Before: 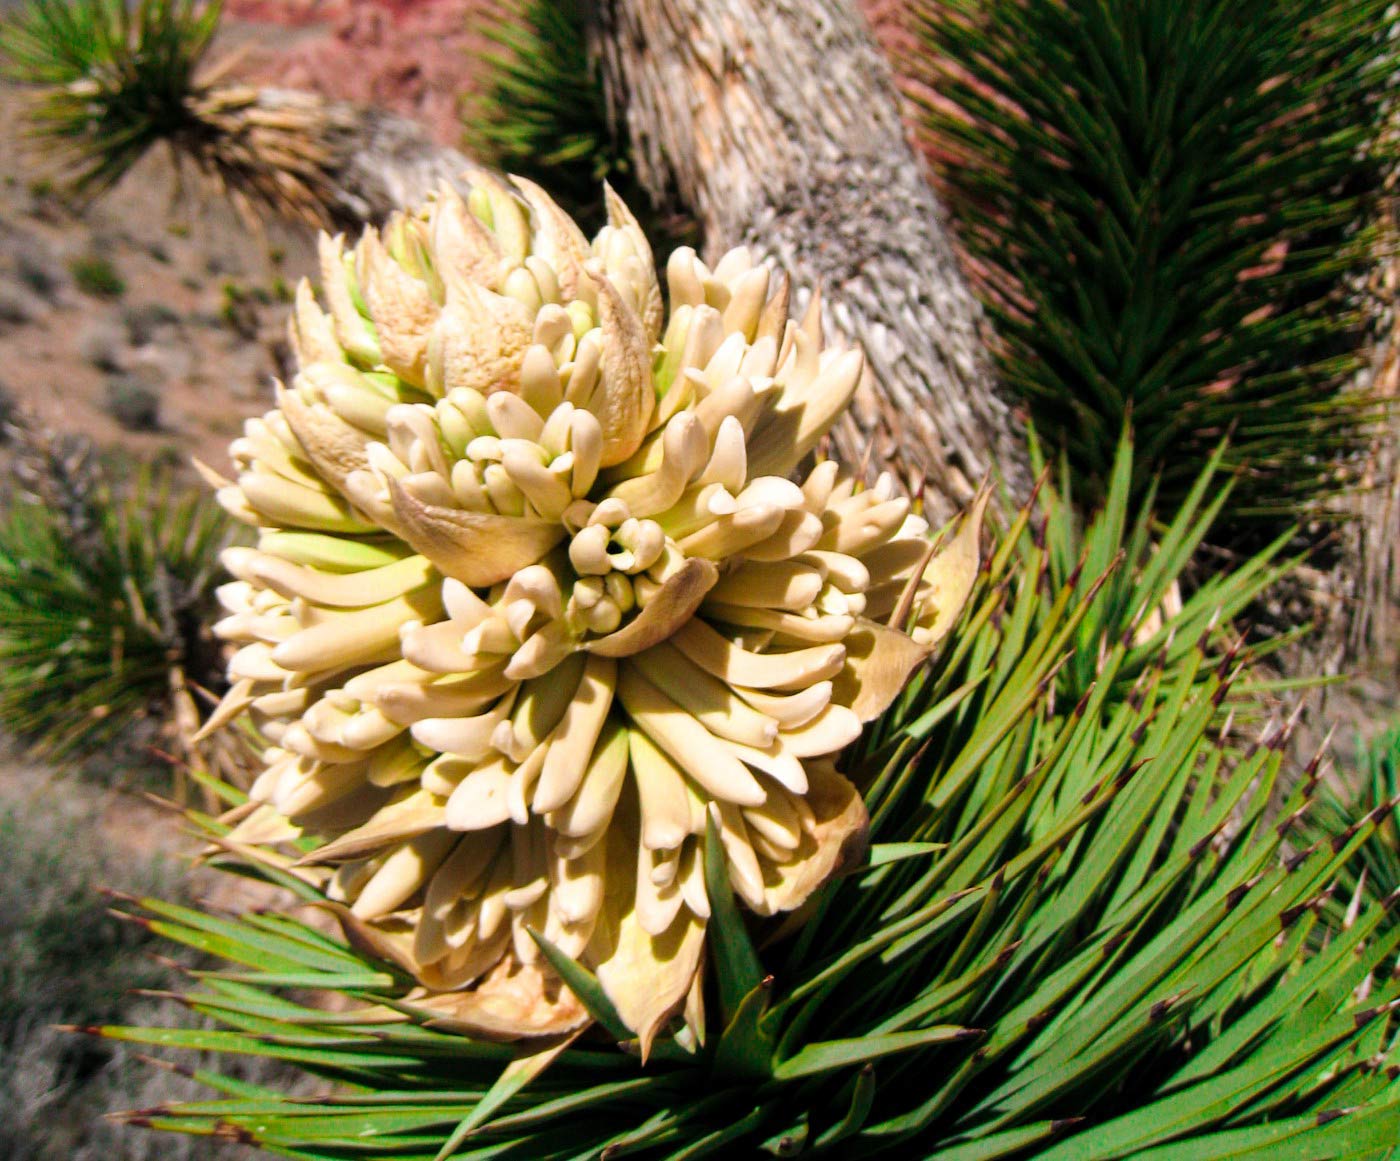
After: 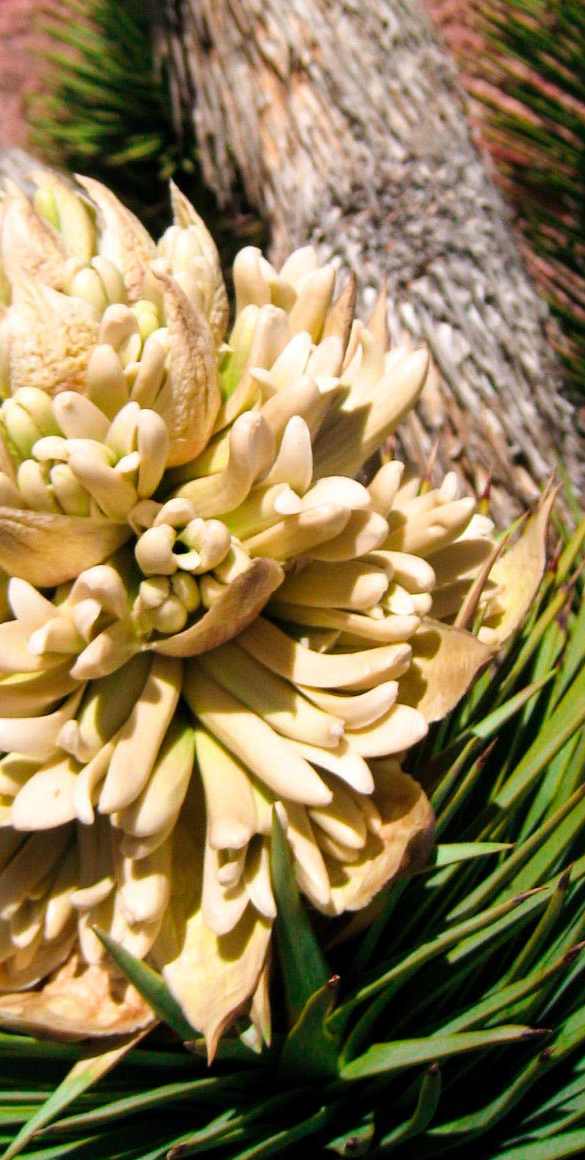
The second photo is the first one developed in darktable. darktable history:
crop: left 31.042%, right 27.157%
